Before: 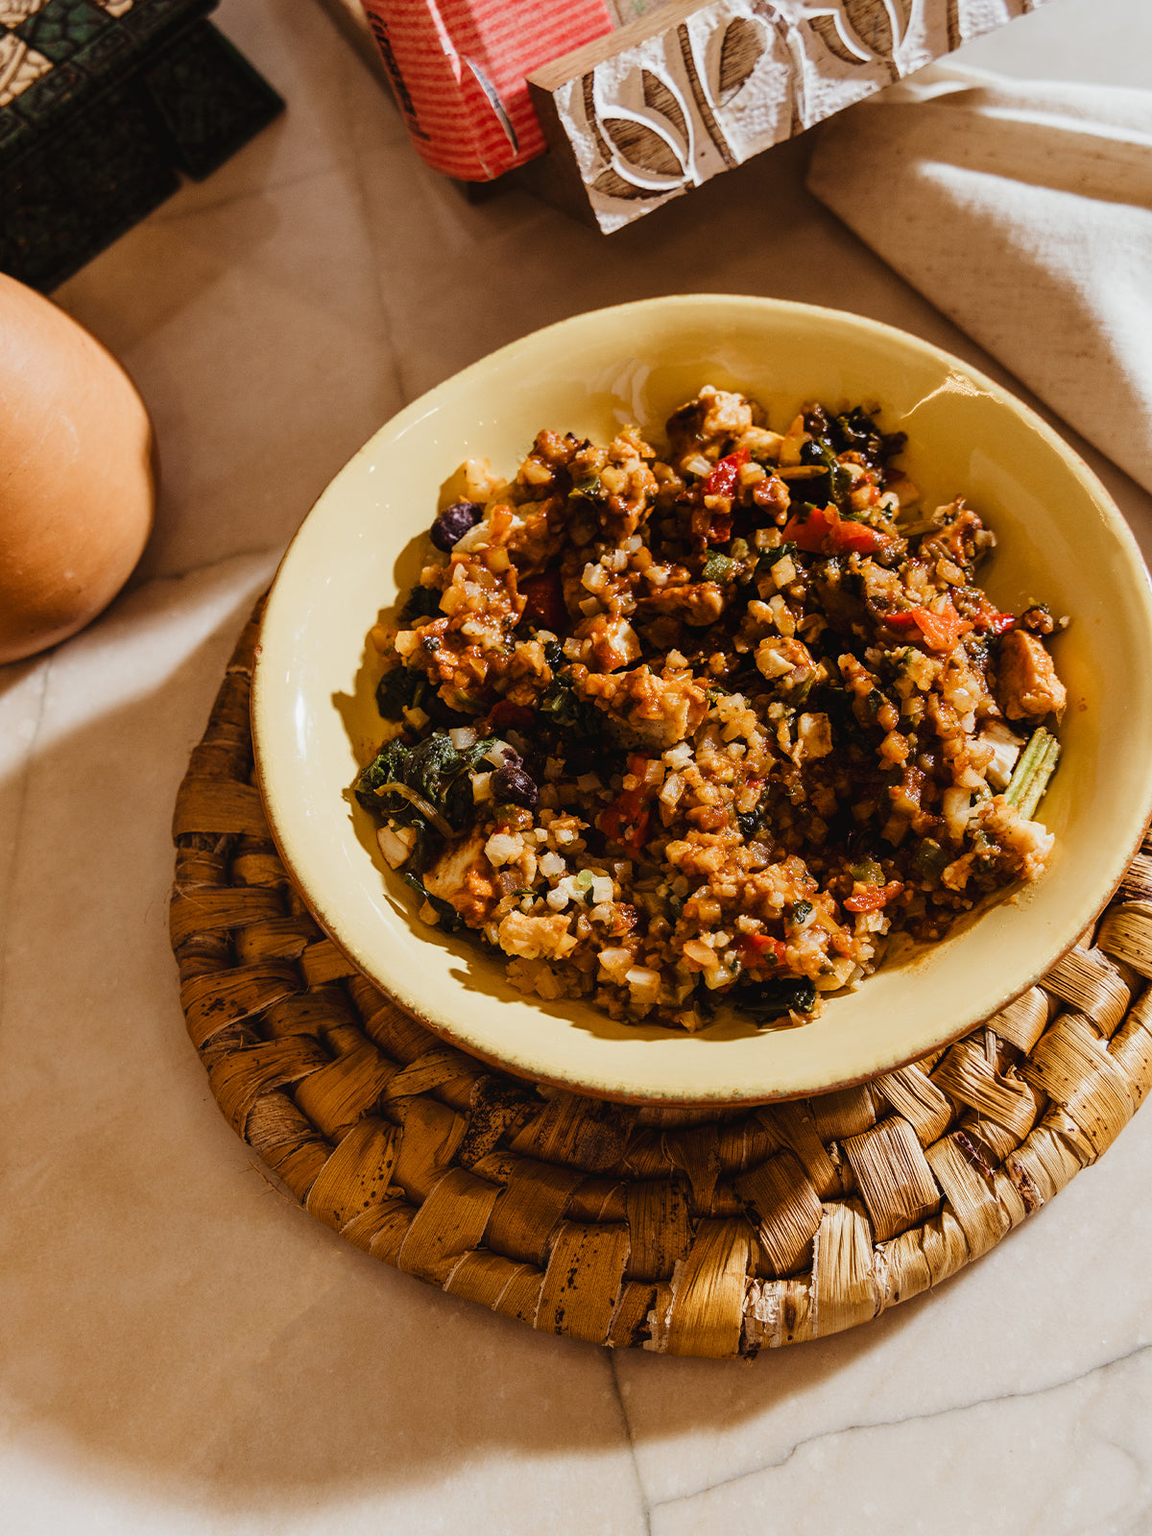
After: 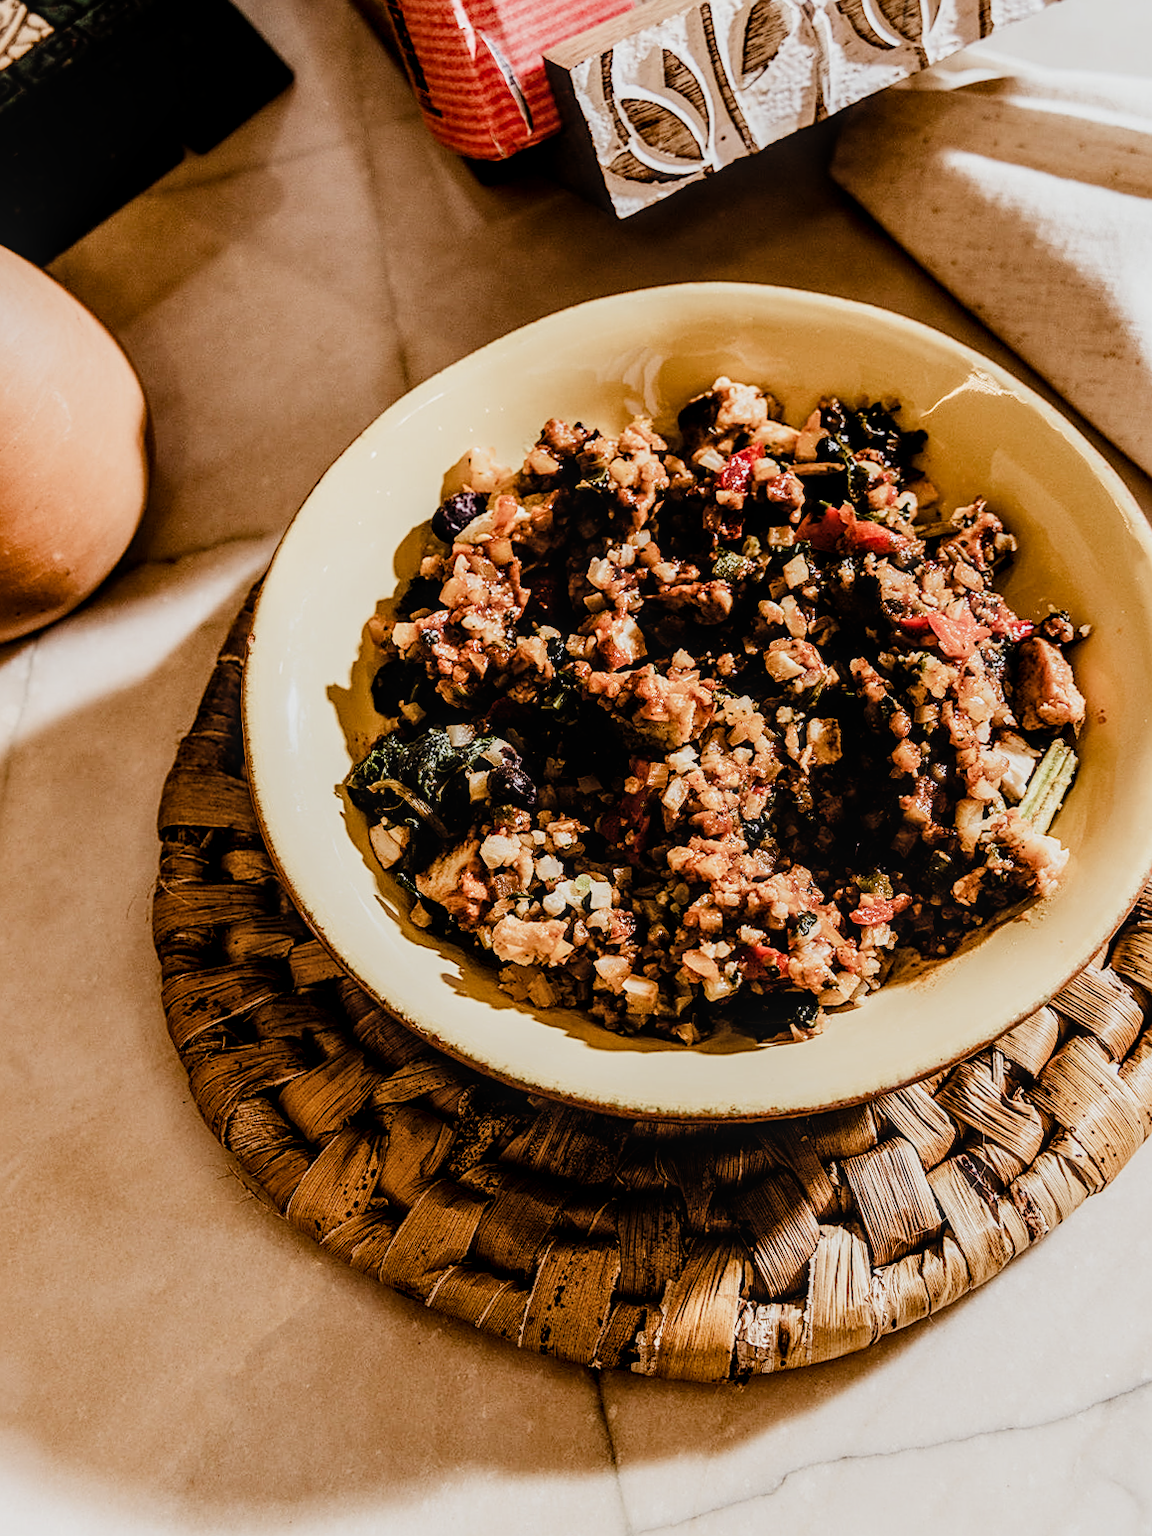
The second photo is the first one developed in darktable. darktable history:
crop and rotate: angle -1.43°
sharpen: on, module defaults
haze removal: strength -0.105, adaptive false
color balance rgb: shadows lift › chroma 0.877%, shadows lift › hue 110.31°, perceptual saturation grading › global saturation 20%, perceptual saturation grading › highlights -49.421%, perceptual saturation grading › shadows 24.594%, global vibrance 11.143%
filmic rgb: middle gray luminance 29.1%, black relative exposure -10.29 EV, white relative exposure 5.47 EV, target black luminance 0%, hardness 3.94, latitude 1.38%, contrast 1.132, highlights saturation mix 6.08%, shadows ↔ highlights balance 14.69%
tone equalizer: -8 EV -0.789 EV, -7 EV -0.738 EV, -6 EV -0.583 EV, -5 EV -0.421 EV, -3 EV 0.395 EV, -2 EV 0.6 EV, -1 EV 0.694 EV, +0 EV 0.734 EV, edges refinement/feathering 500, mask exposure compensation -1.57 EV, preserve details no
local contrast: on, module defaults
